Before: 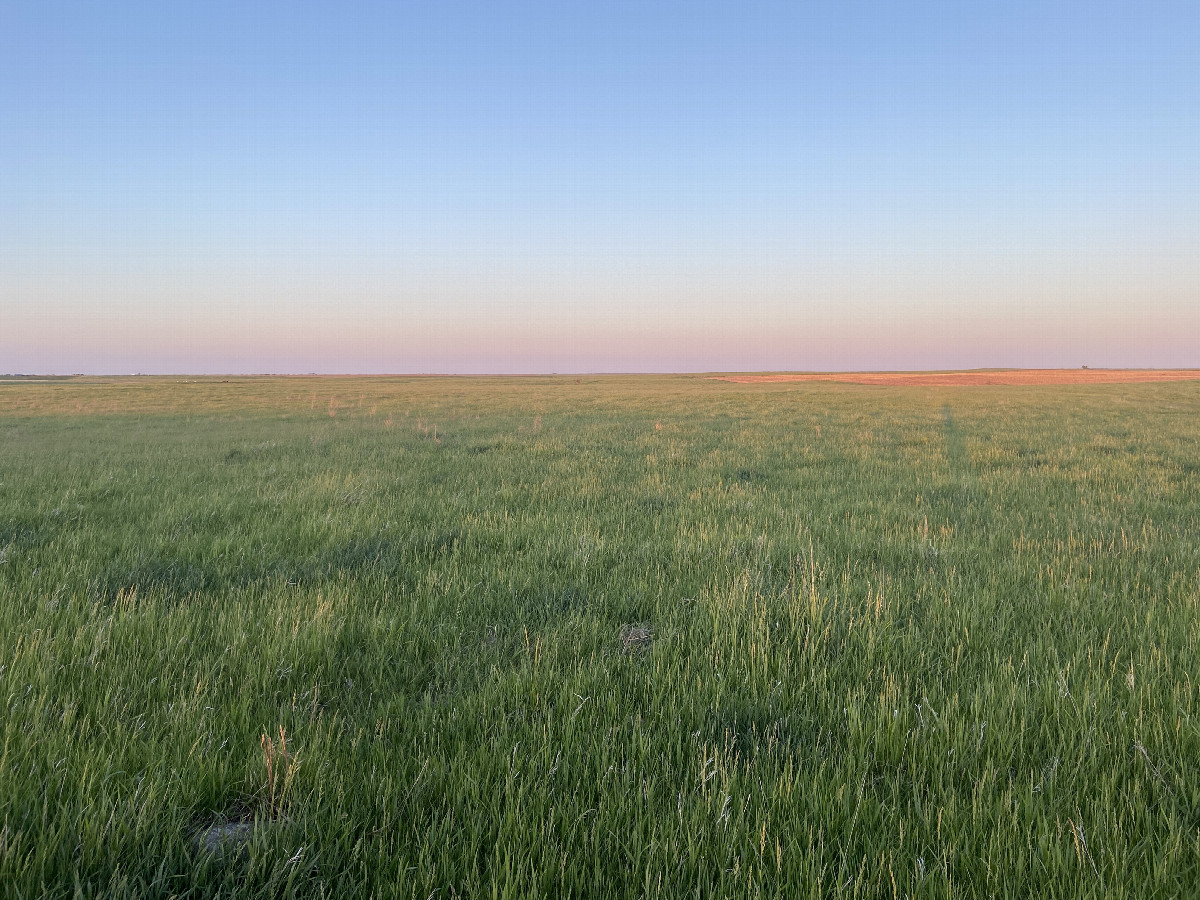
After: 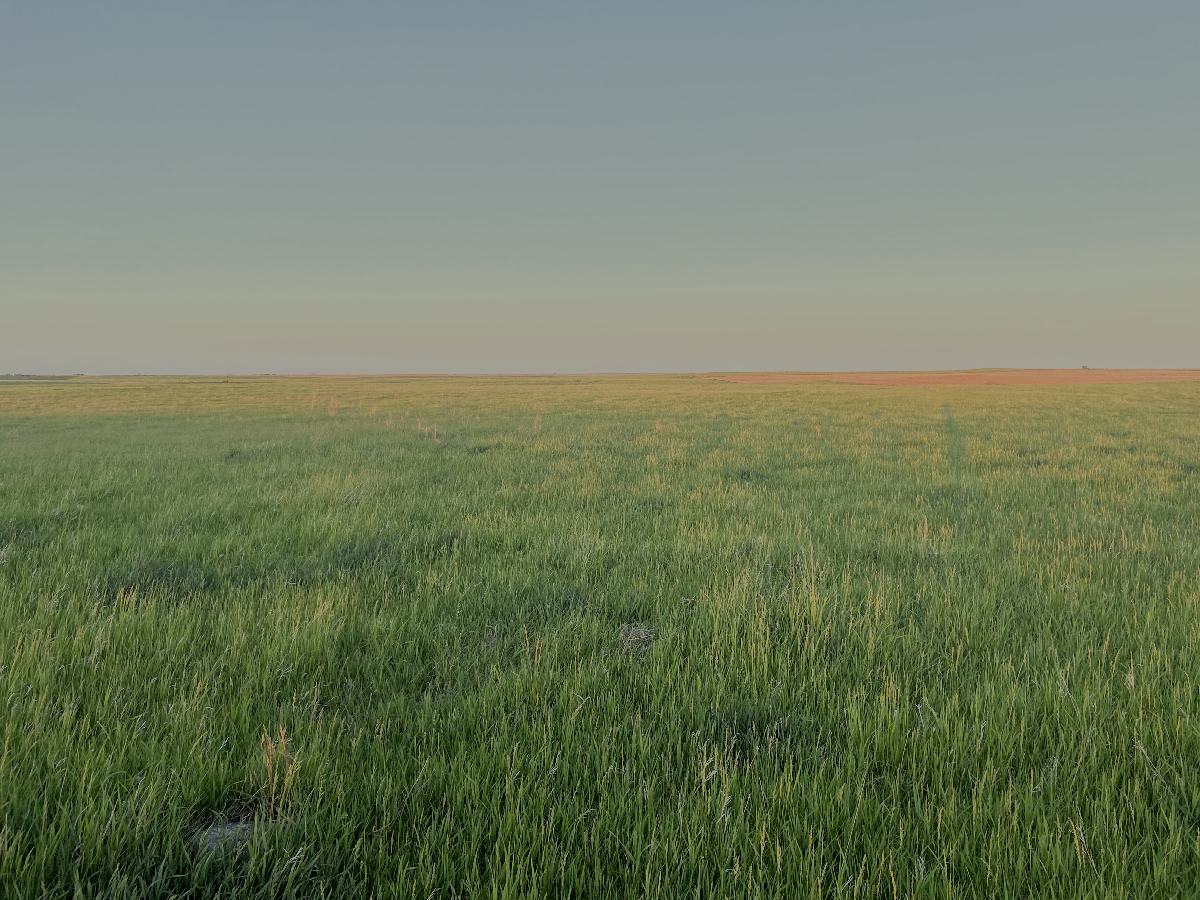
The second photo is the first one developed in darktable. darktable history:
filmic rgb: black relative exposure -13.11 EV, white relative exposure 4.01 EV, target white luminance 85.078%, hardness 6.28, latitude 42.75%, contrast 0.863, shadows ↔ highlights balance 8.95%
color correction: highlights a* -5.84, highlights b* 10.95
